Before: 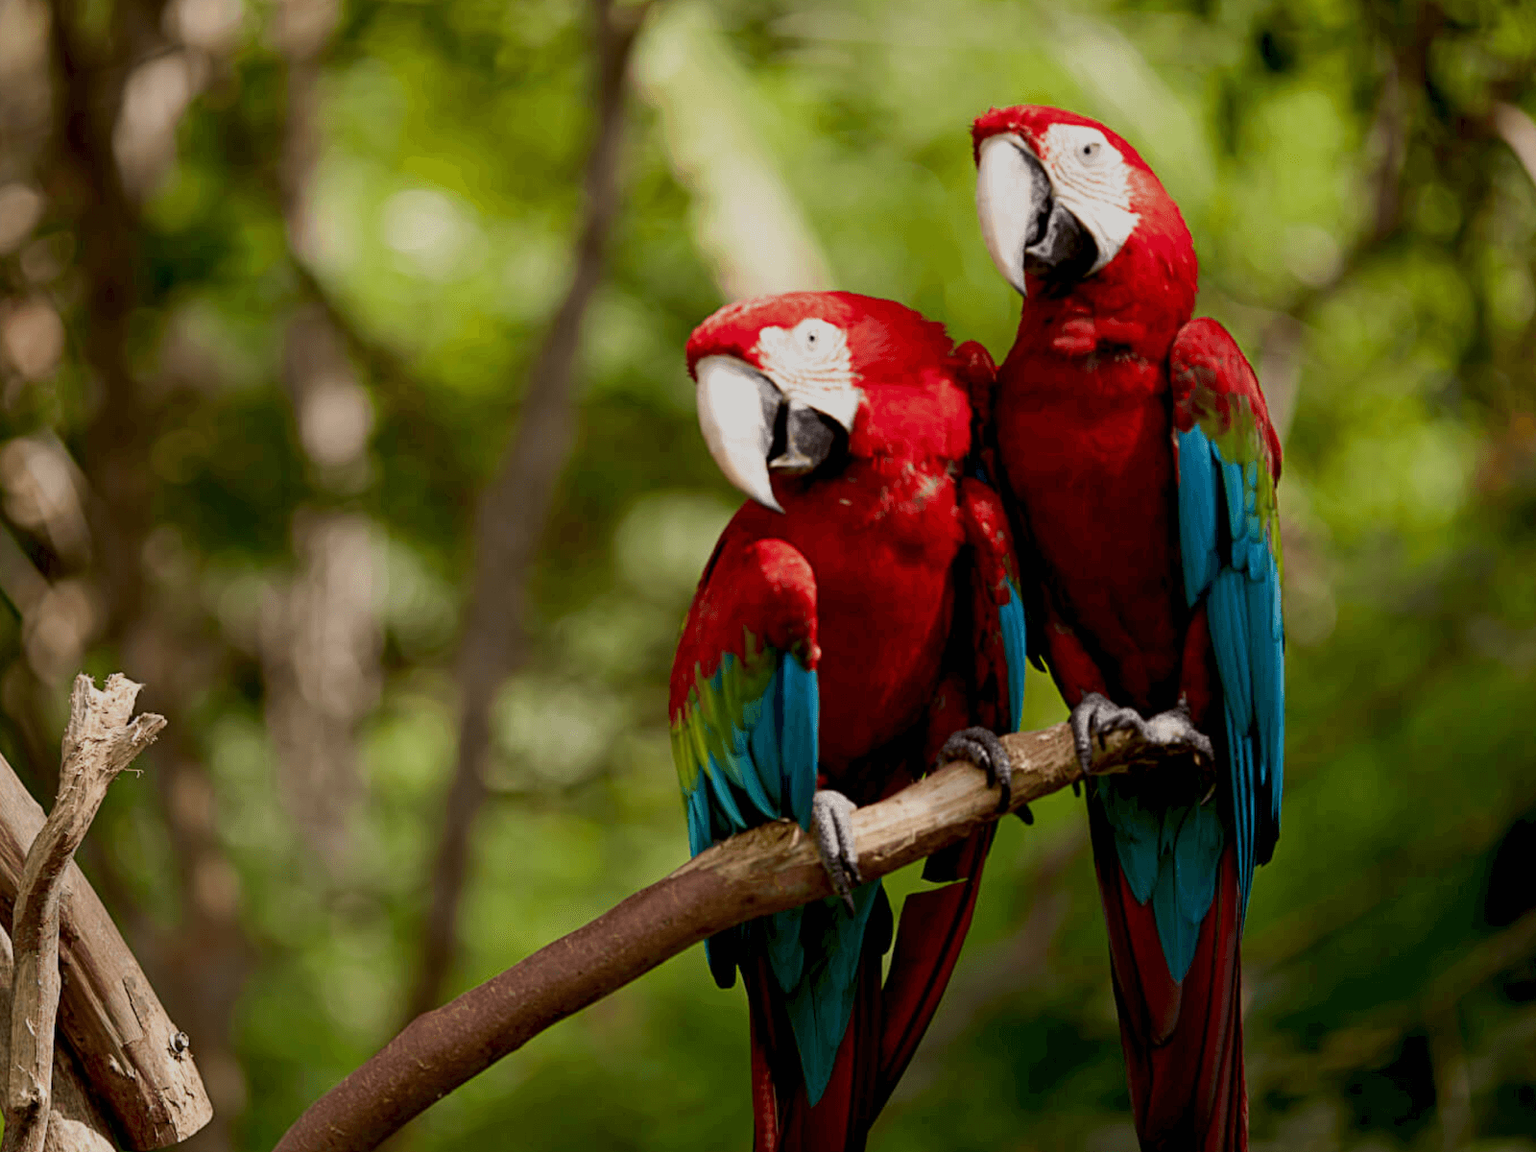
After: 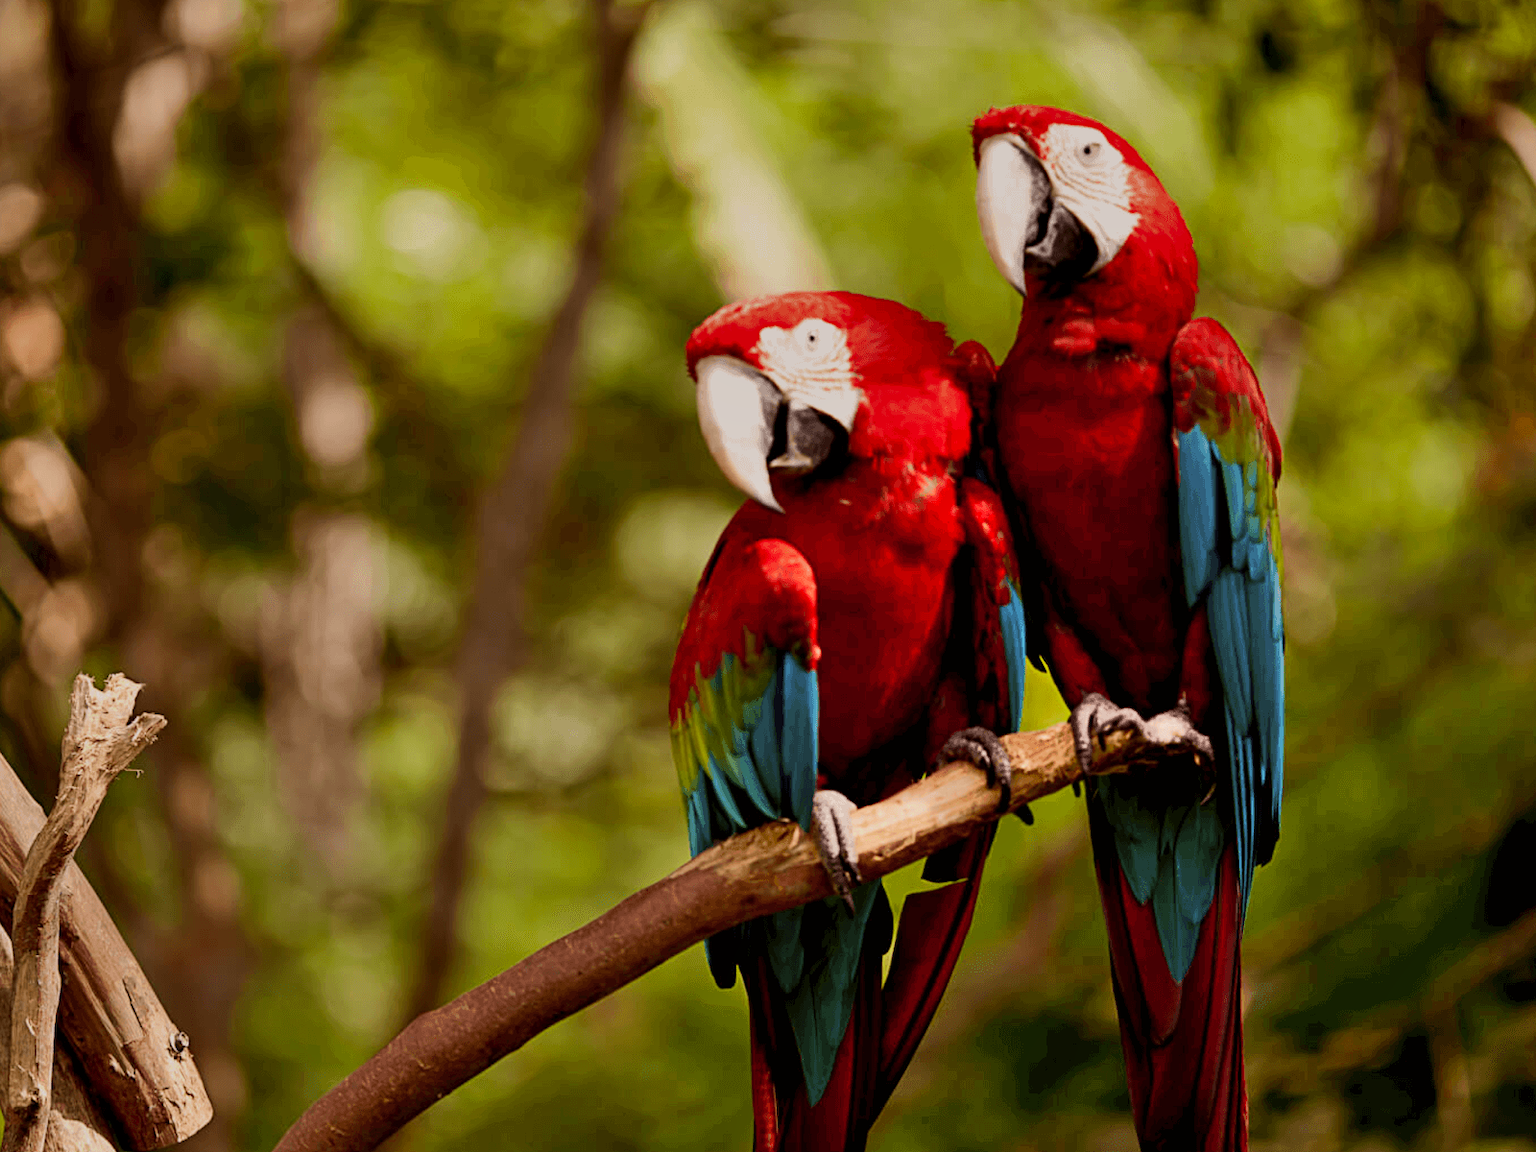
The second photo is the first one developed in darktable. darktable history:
rgb levels: mode RGB, independent channels, levels [[0, 0.5, 1], [0, 0.521, 1], [0, 0.536, 1]]
shadows and highlights: soften with gaussian
